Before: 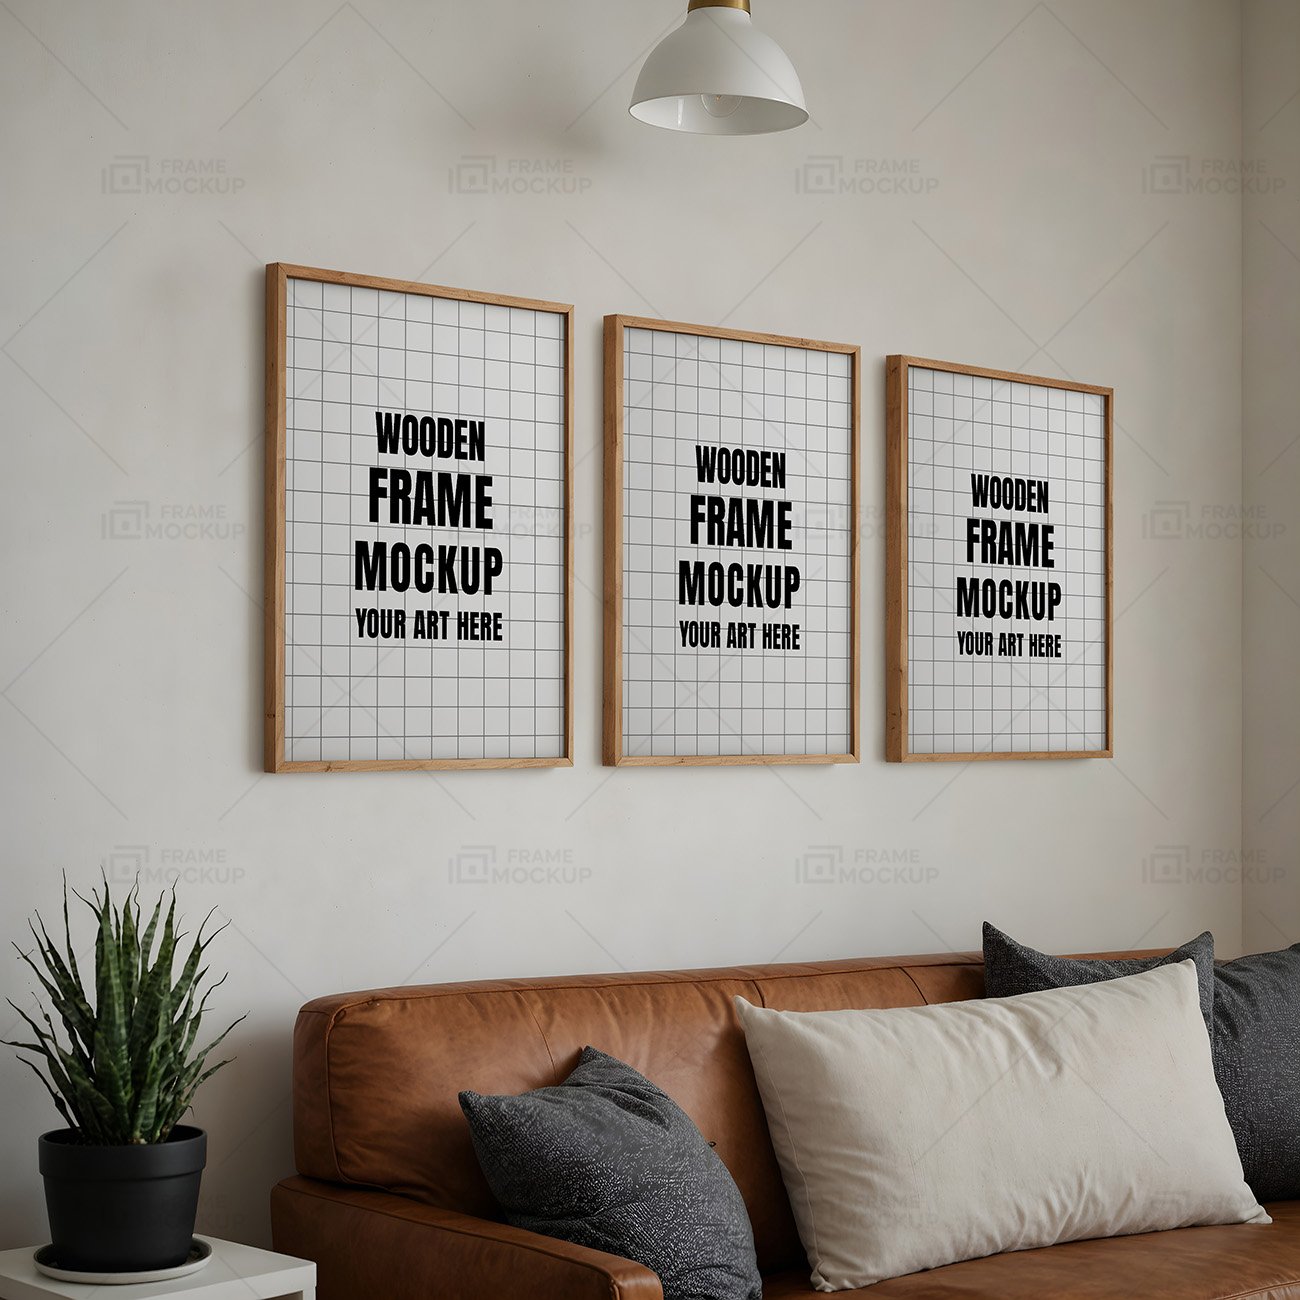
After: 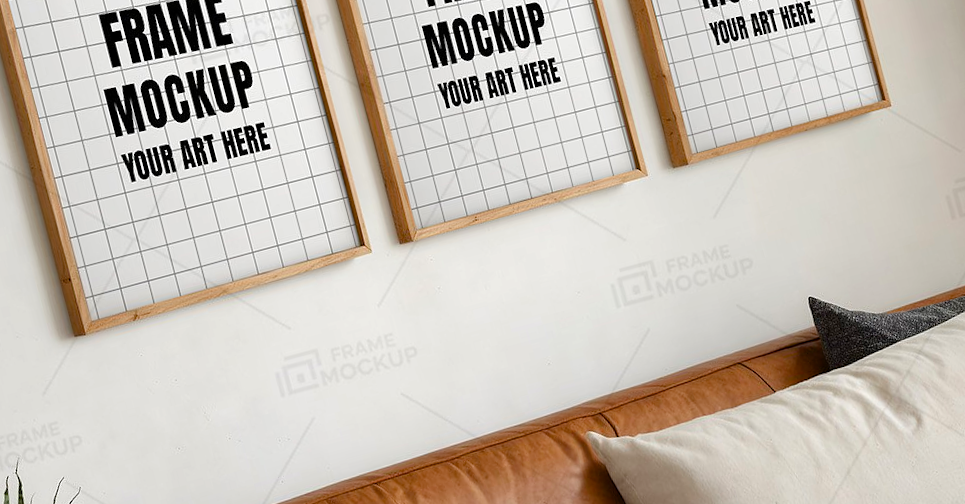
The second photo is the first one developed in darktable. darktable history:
color balance rgb: perceptual saturation grading › global saturation 20%, perceptual saturation grading › highlights -25%, perceptual saturation grading › shadows 25%
exposure: exposure 0.485 EV, compensate highlight preservation false
crop and rotate: left 17.299%, top 35.115%, right 7.015%, bottom 1.024%
rotate and perspective: rotation -14.8°, crop left 0.1, crop right 0.903, crop top 0.25, crop bottom 0.748
